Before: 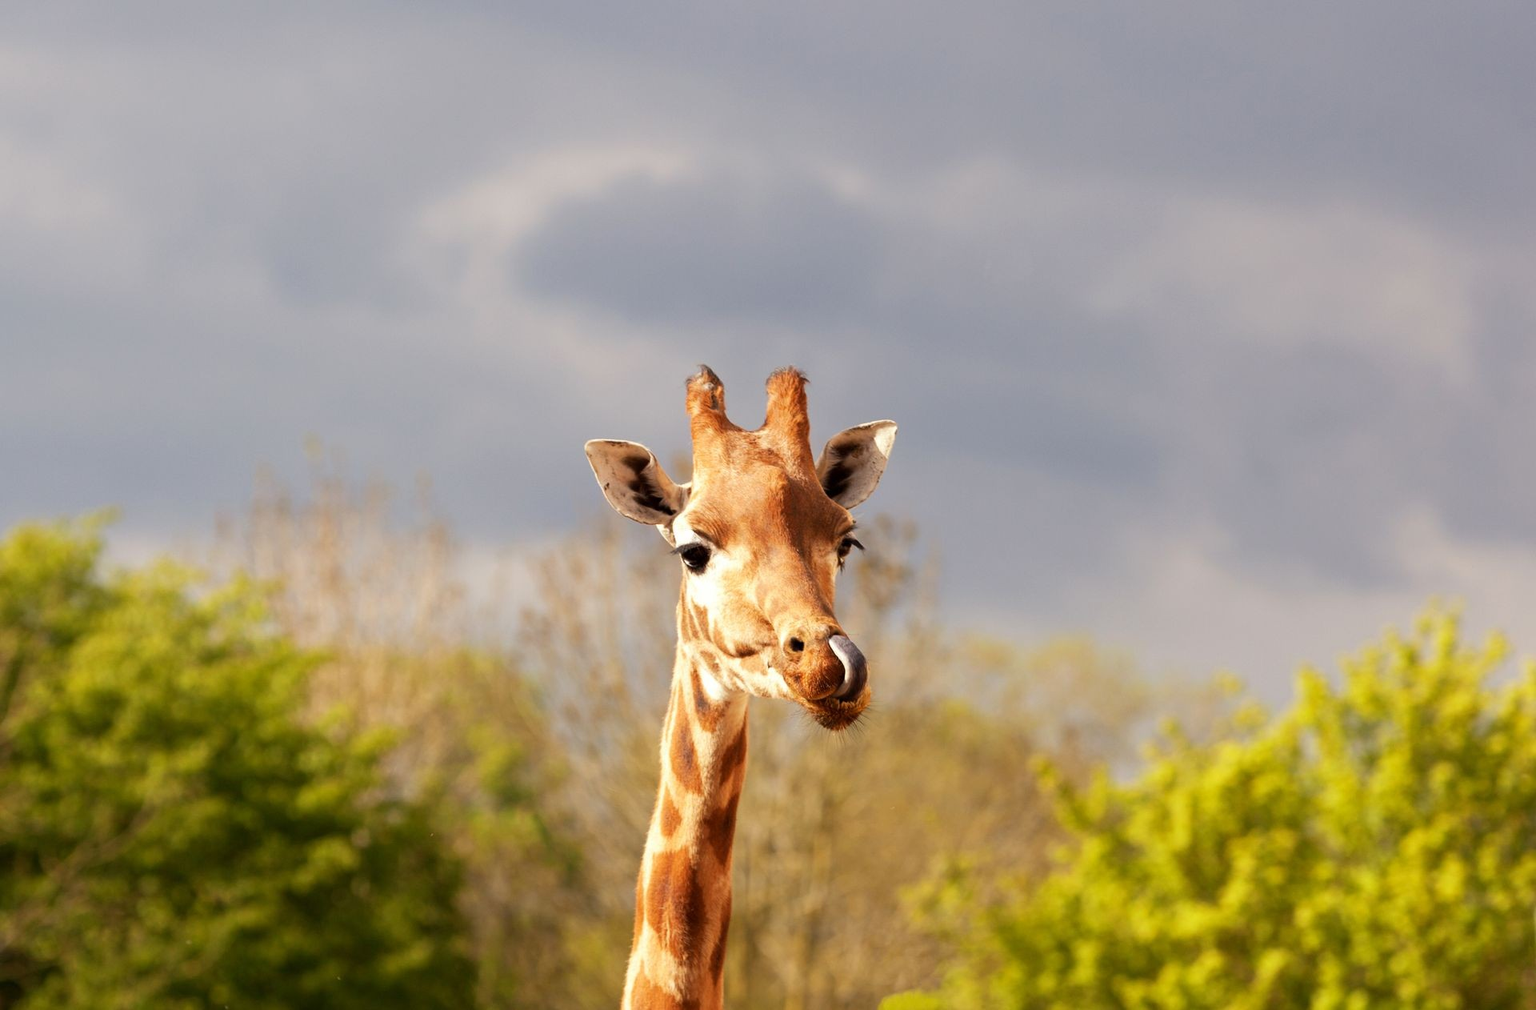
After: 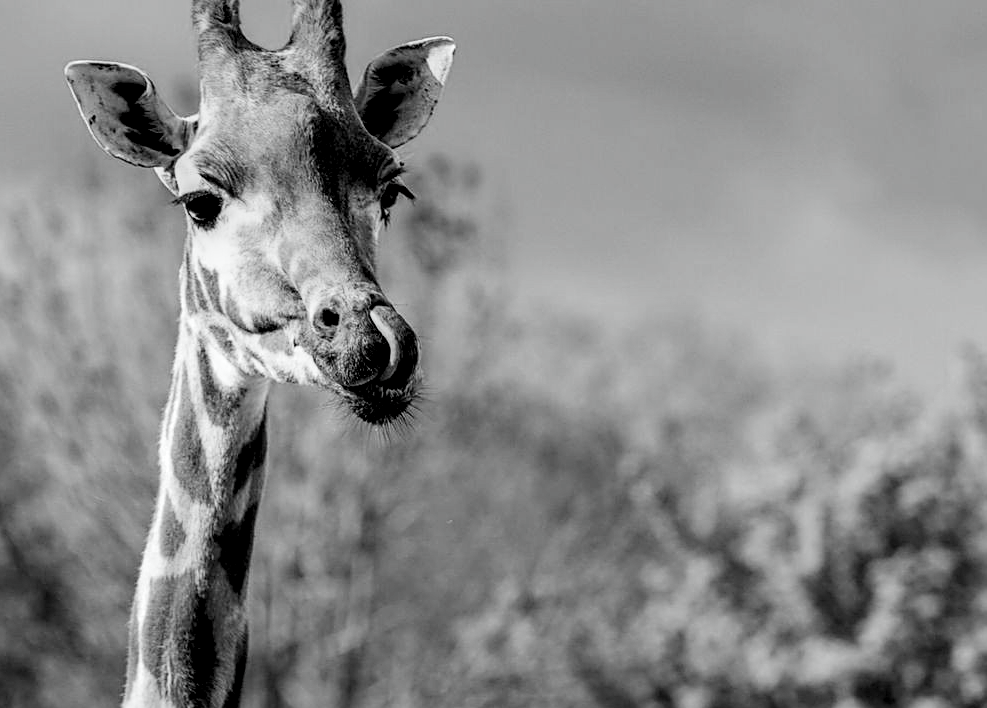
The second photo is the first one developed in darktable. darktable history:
color zones: curves: ch0 [(0, 0.425) (0.143, 0.422) (0.286, 0.42) (0.429, 0.419) (0.571, 0.419) (0.714, 0.42) (0.857, 0.422) (1, 0.425)]; ch1 [(0, 0.666) (0.143, 0.669) (0.286, 0.671) (0.429, 0.67) (0.571, 0.67) (0.714, 0.67) (0.857, 0.67) (1, 0.666)]
crop: left 34.718%, top 38.674%, right 13.832%, bottom 5.168%
sharpen: on, module defaults
color calibration: output gray [0.21, 0.42, 0.37, 0], x 0.37, y 0.382, temperature 4319.59 K
filmic rgb: black relative exposure -7.65 EV, white relative exposure 4.56 EV, hardness 3.61
velvia: on, module defaults
local contrast: highlights 18%, detail 188%
color correction: highlights a* -0.194, highlights b* -0.084
